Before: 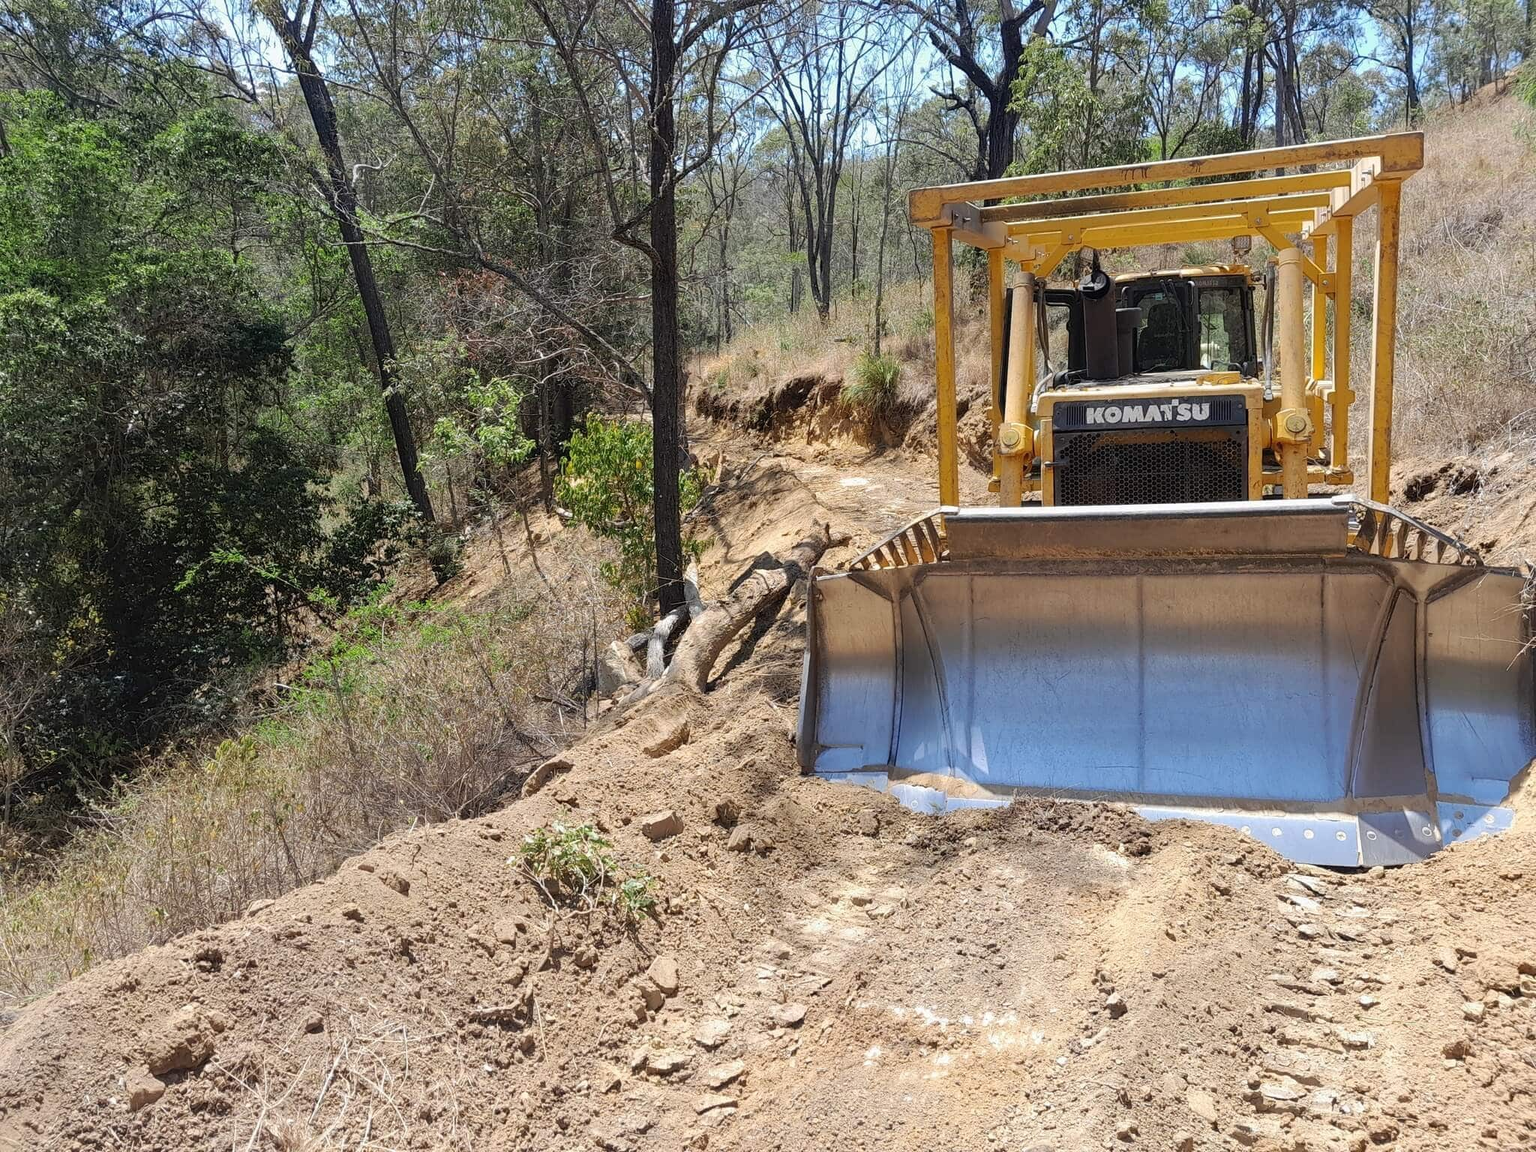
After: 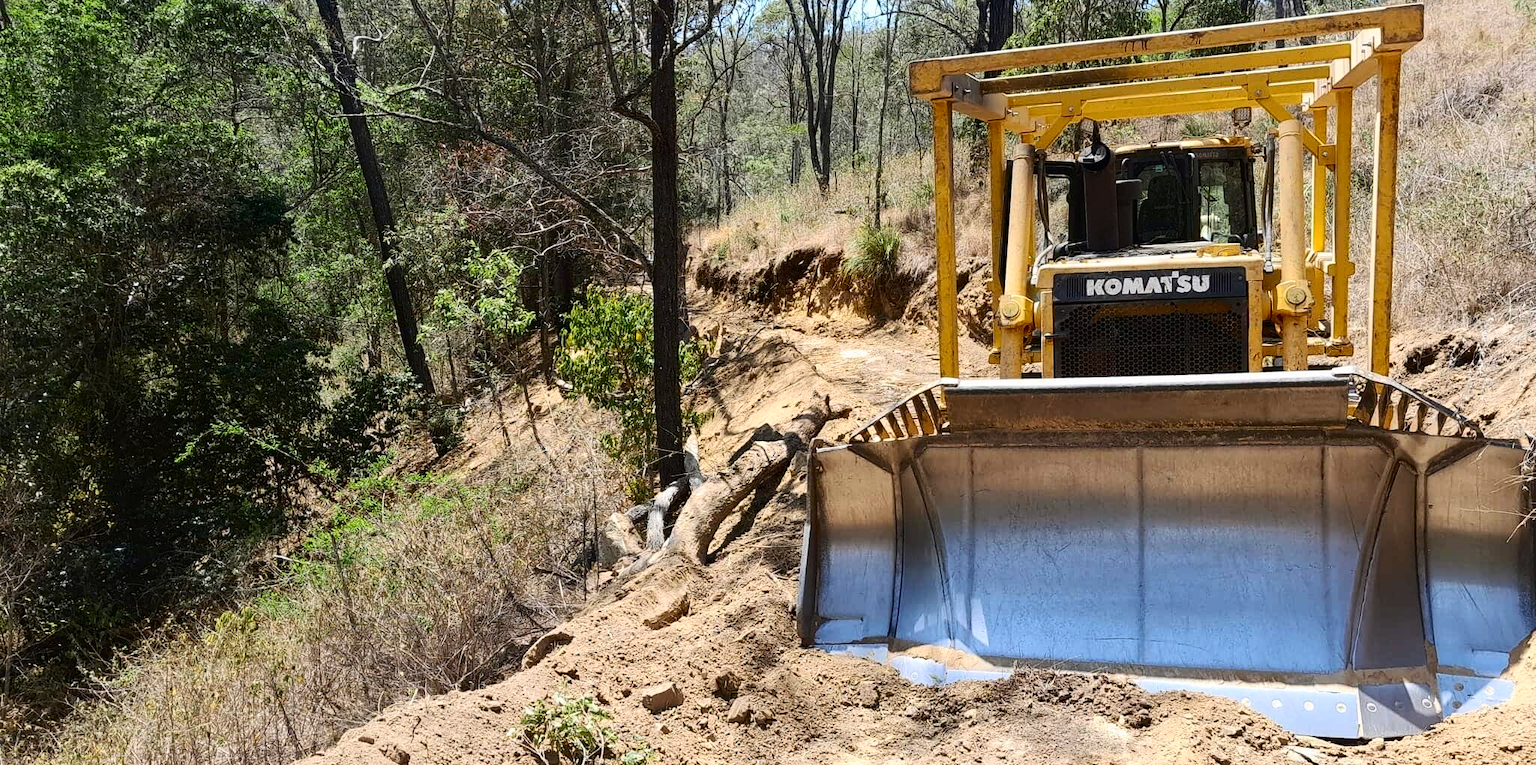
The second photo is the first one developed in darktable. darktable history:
crop: top 11.186%, bottom 22.296%
contrast brightness saturation: contrast 0.272
color balance rgb: shadows lift › chroma 3.653%, shadows lift › hue 91.47°, perceptual saturation grading › global saturation 5.761%, global vibrance 20%
